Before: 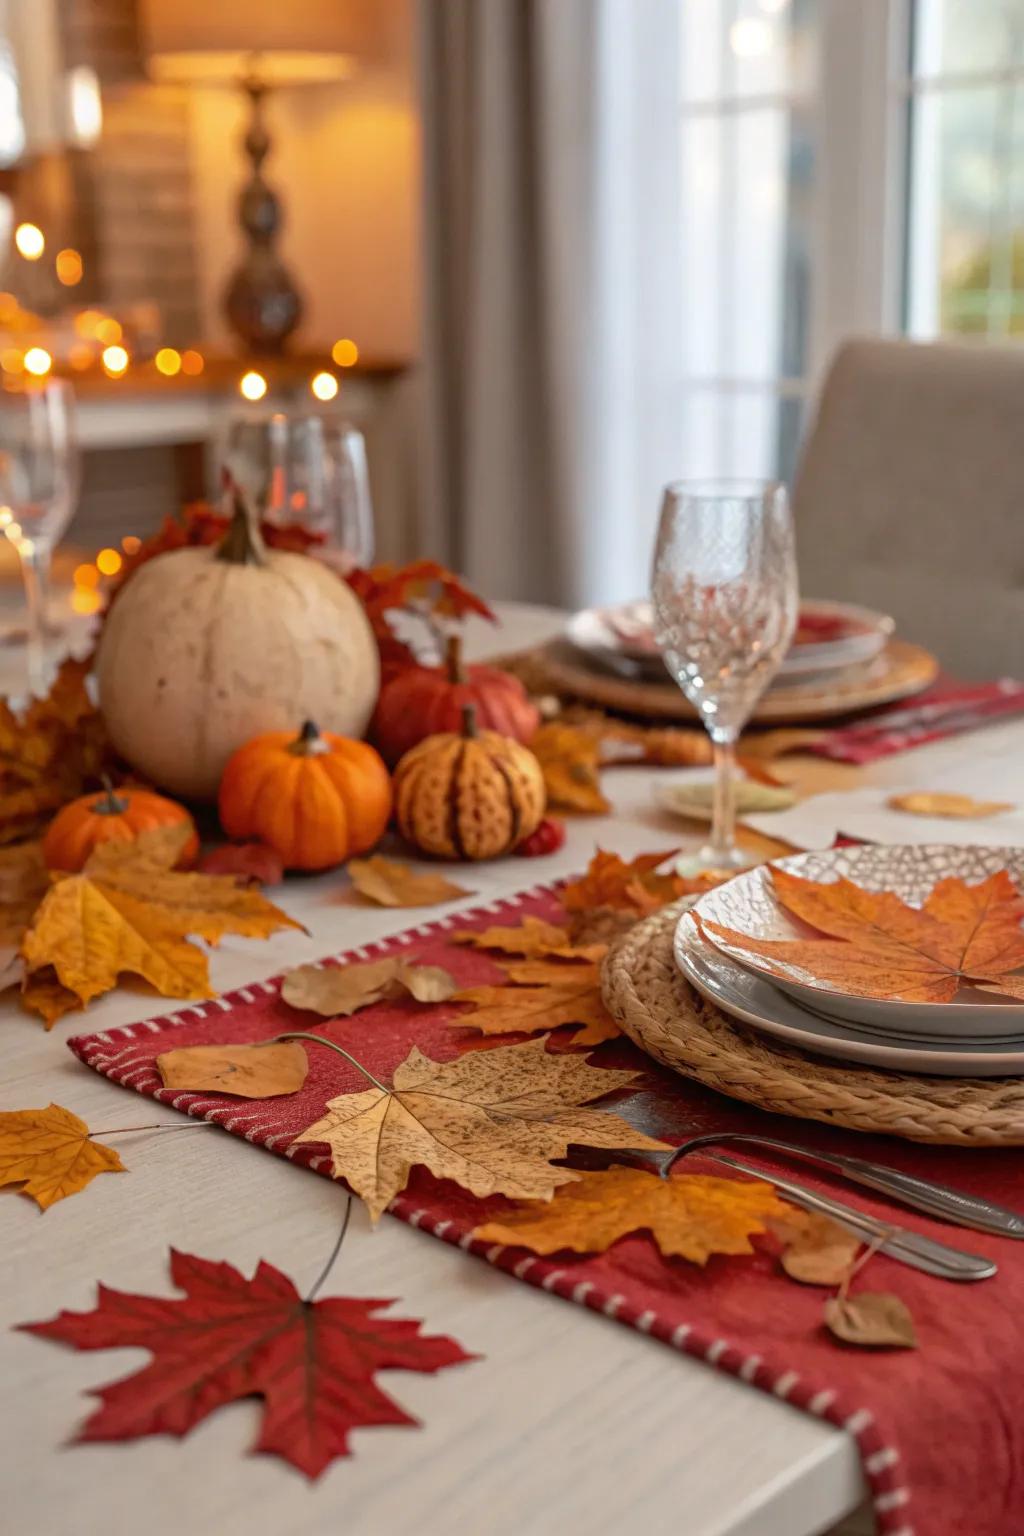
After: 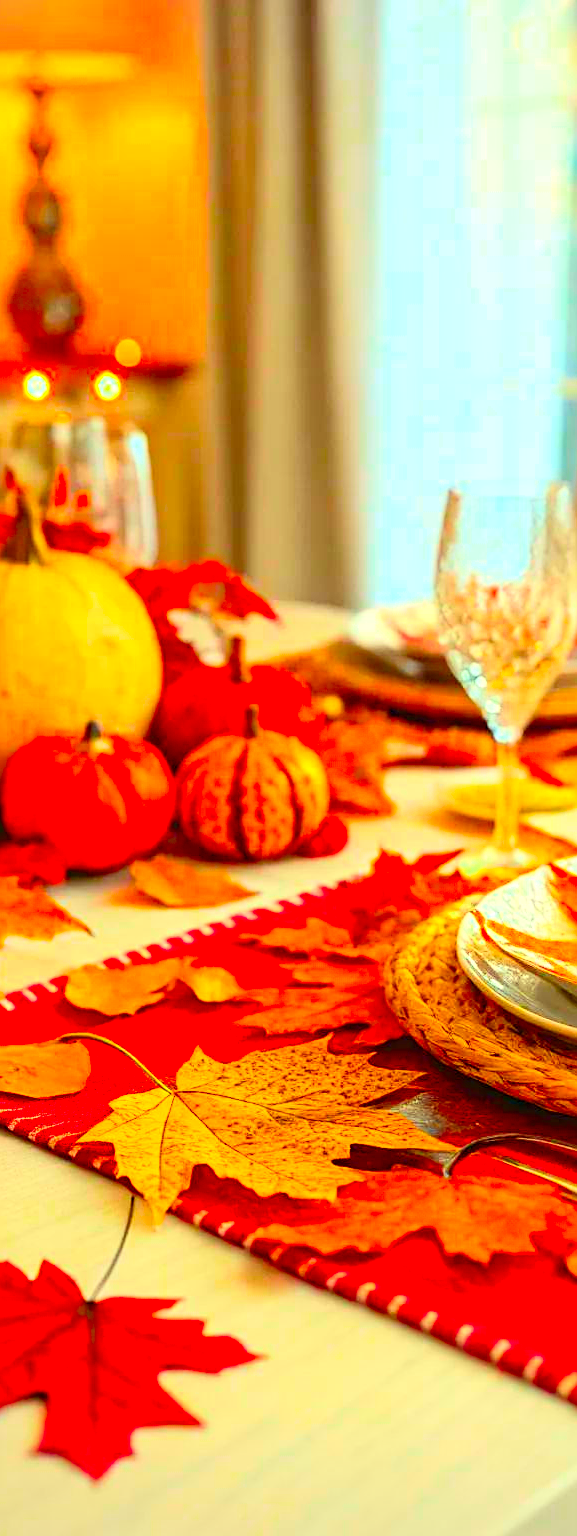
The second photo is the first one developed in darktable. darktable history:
exposure: exposure 0.604 EV, compensate highlight preservation false
contrast brightness saturation: contrast 0.236, brightness 0.246, saturation 0.384
sharpen: on, module defaults
vignetting: fall-off start 99.25%, fall-off radius 71.51%, brightness -0.288, width/height ratio 1.17
tone equalizer: edges refinement/feathering 500, mask exposure compensation -1.57 EV, preserve details no
color balance rgb: perceptual saturation grading › global saturation 18.997%, global vibrance 20%
color correction: highlights a* -10.82, highlights b* 9.89, saturation 1.71
crop: left 21.246%, right 22.368%
